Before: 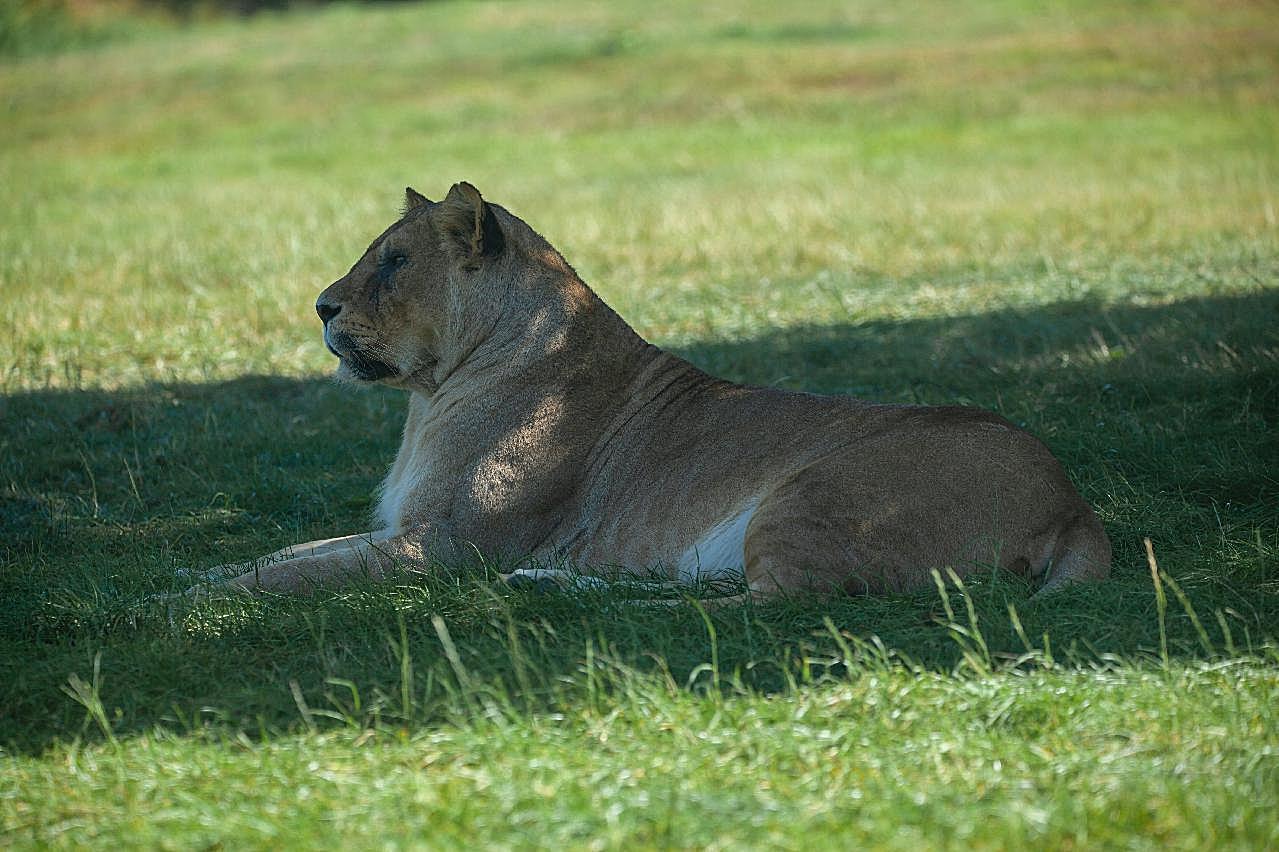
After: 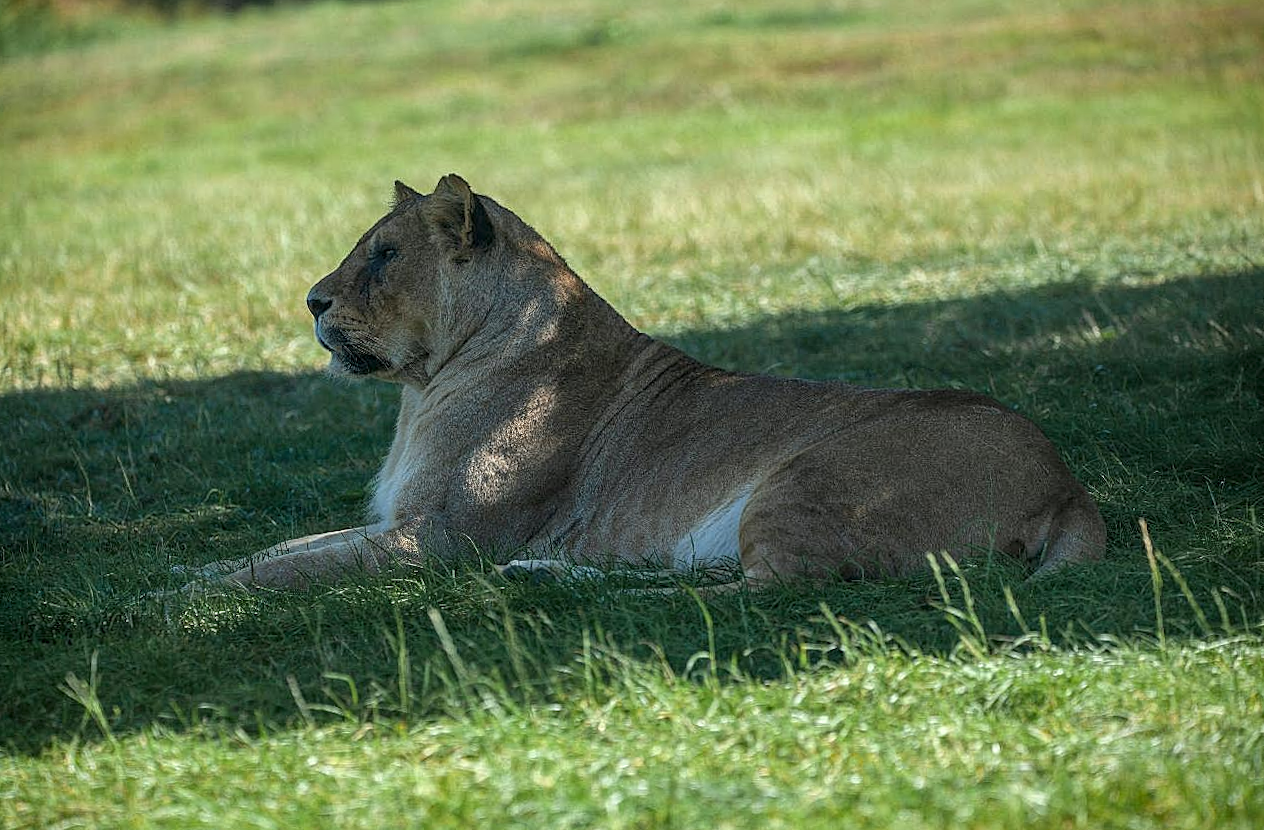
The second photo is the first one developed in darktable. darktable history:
local contrast: detail 130%
rotate and perspective: rotation -1°, crop left 0.011, crop right 0.989, crop top 0.025, crop bottom 0.975
